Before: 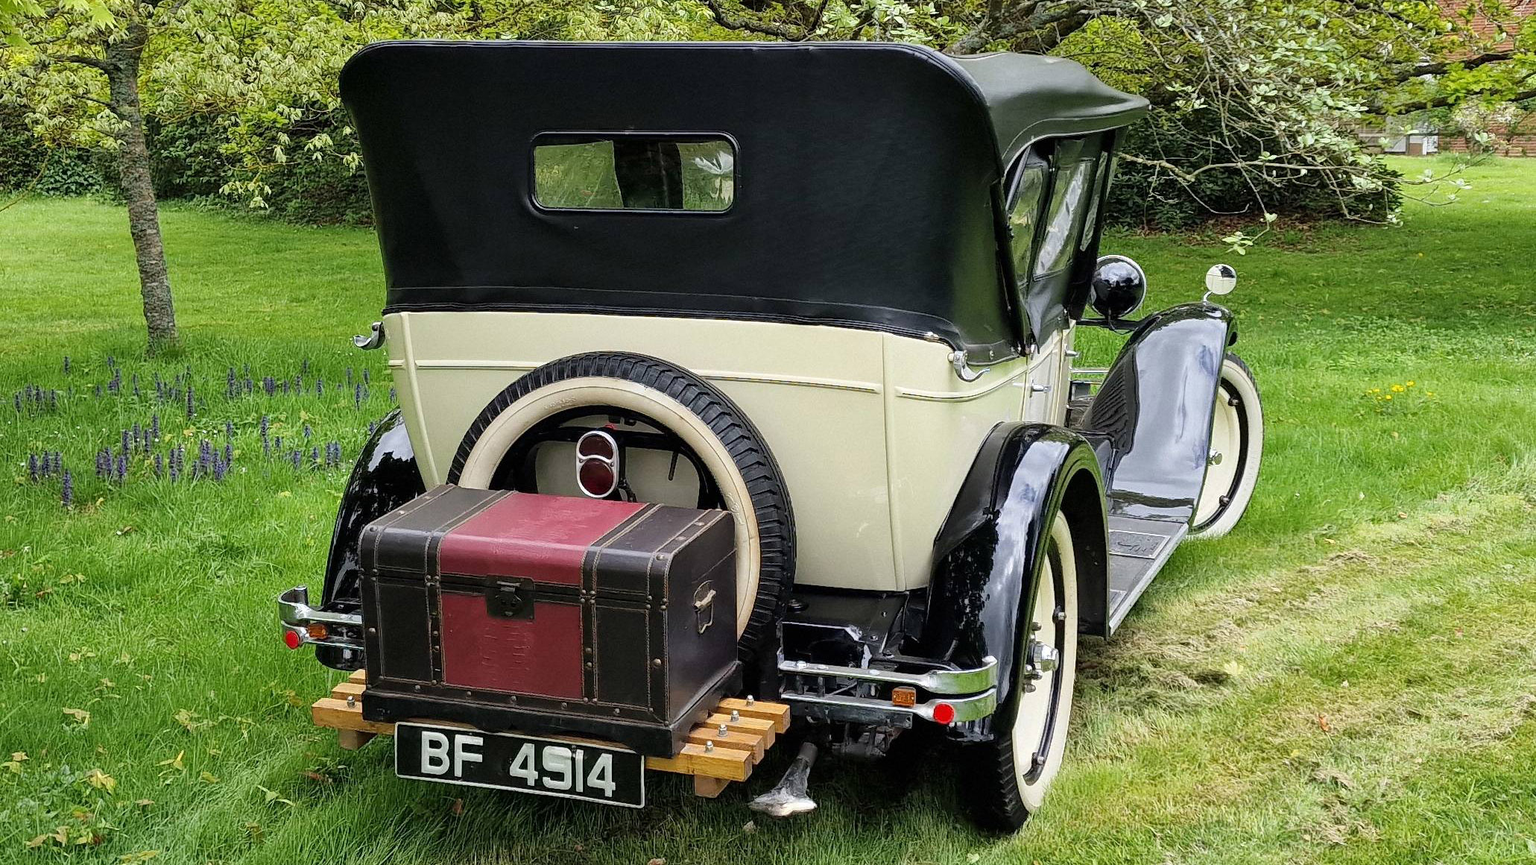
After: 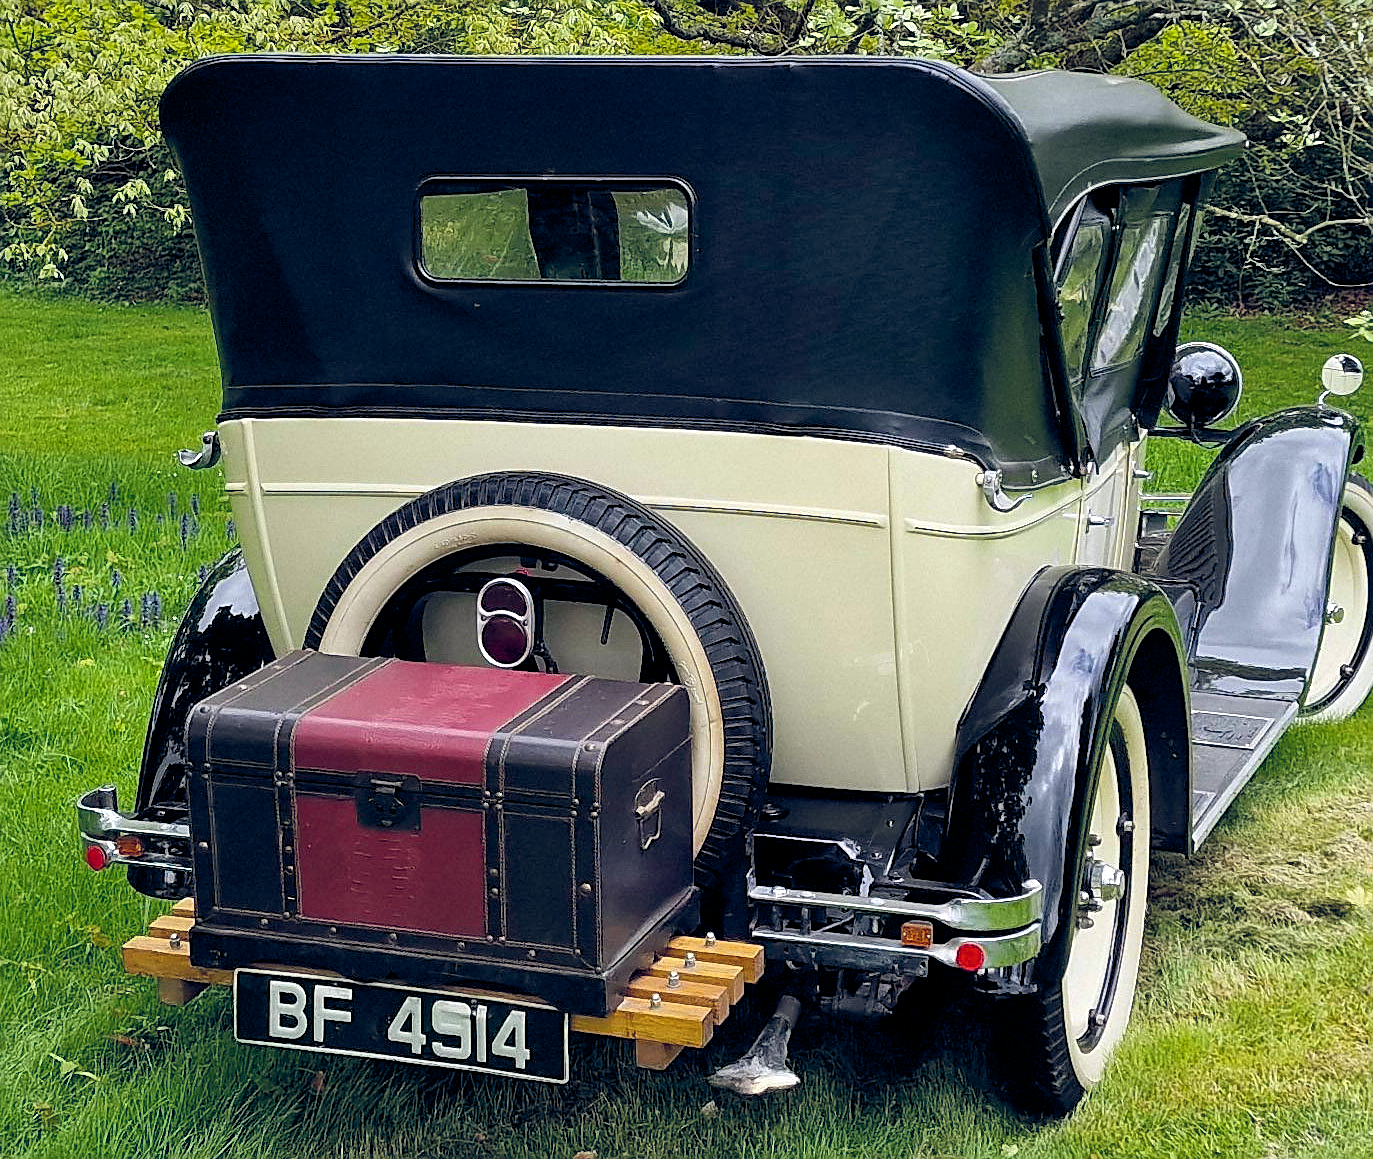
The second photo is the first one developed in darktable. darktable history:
crop and rotate: left 14.405%, right 18.956%
sharpen: amount 0.497
color correction: highlights b* 0.015, saturation 0.816
color balance rgb: global offset › chroma 0.247%, global offset › hue 256.99°, perceptual saturation grading › global saturation 36.471%, global vibrance 20%
